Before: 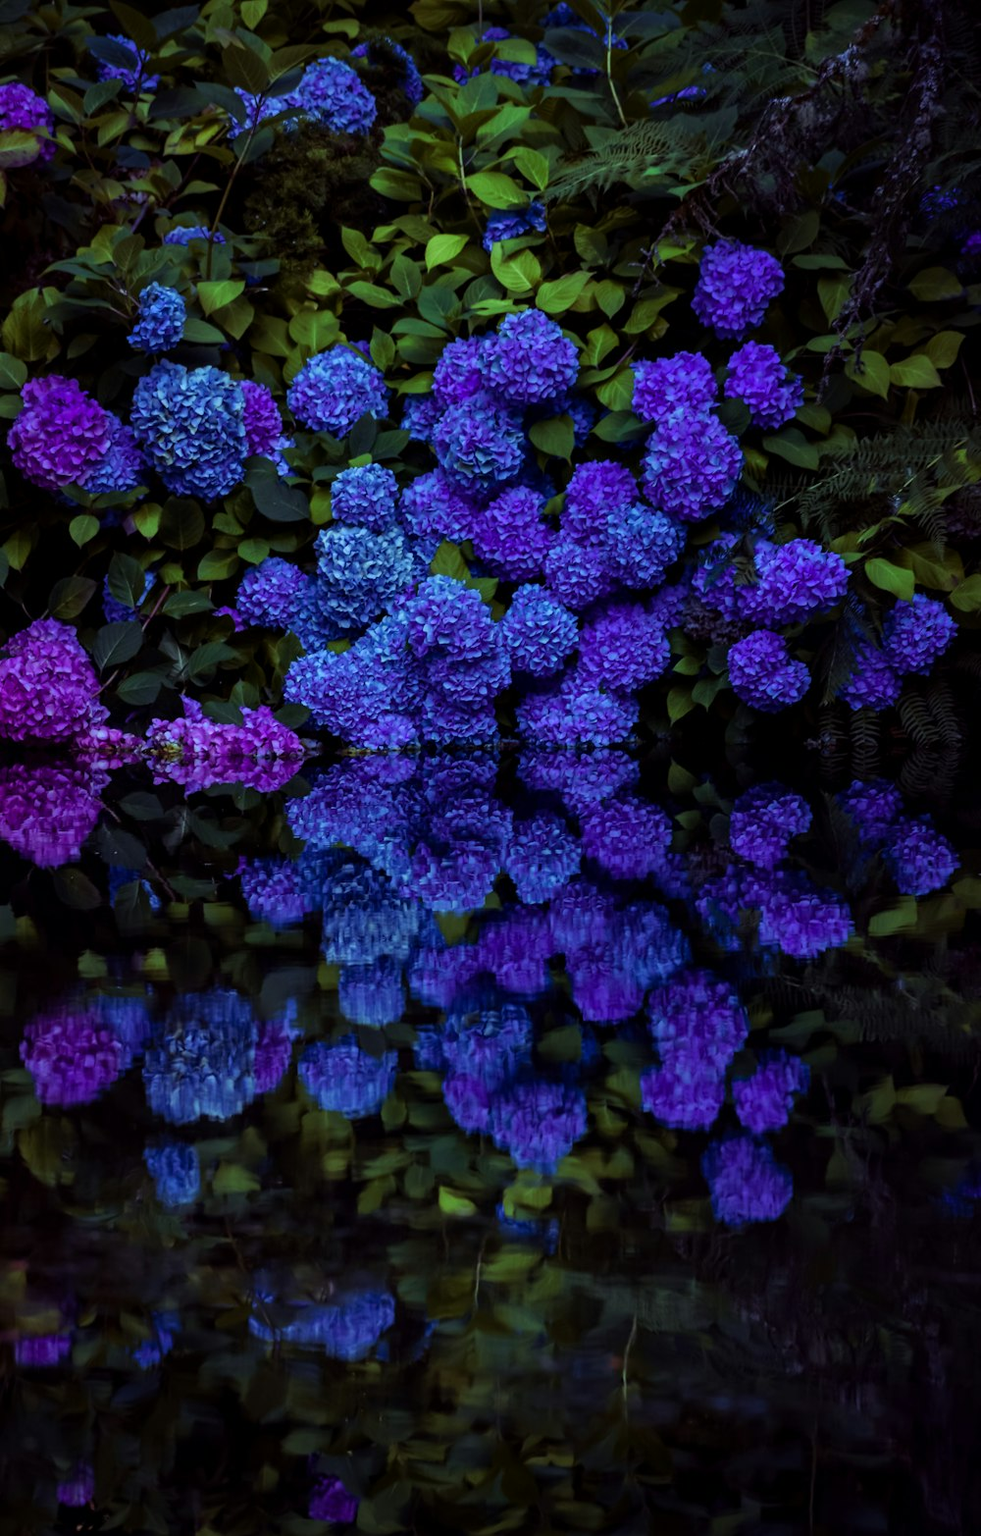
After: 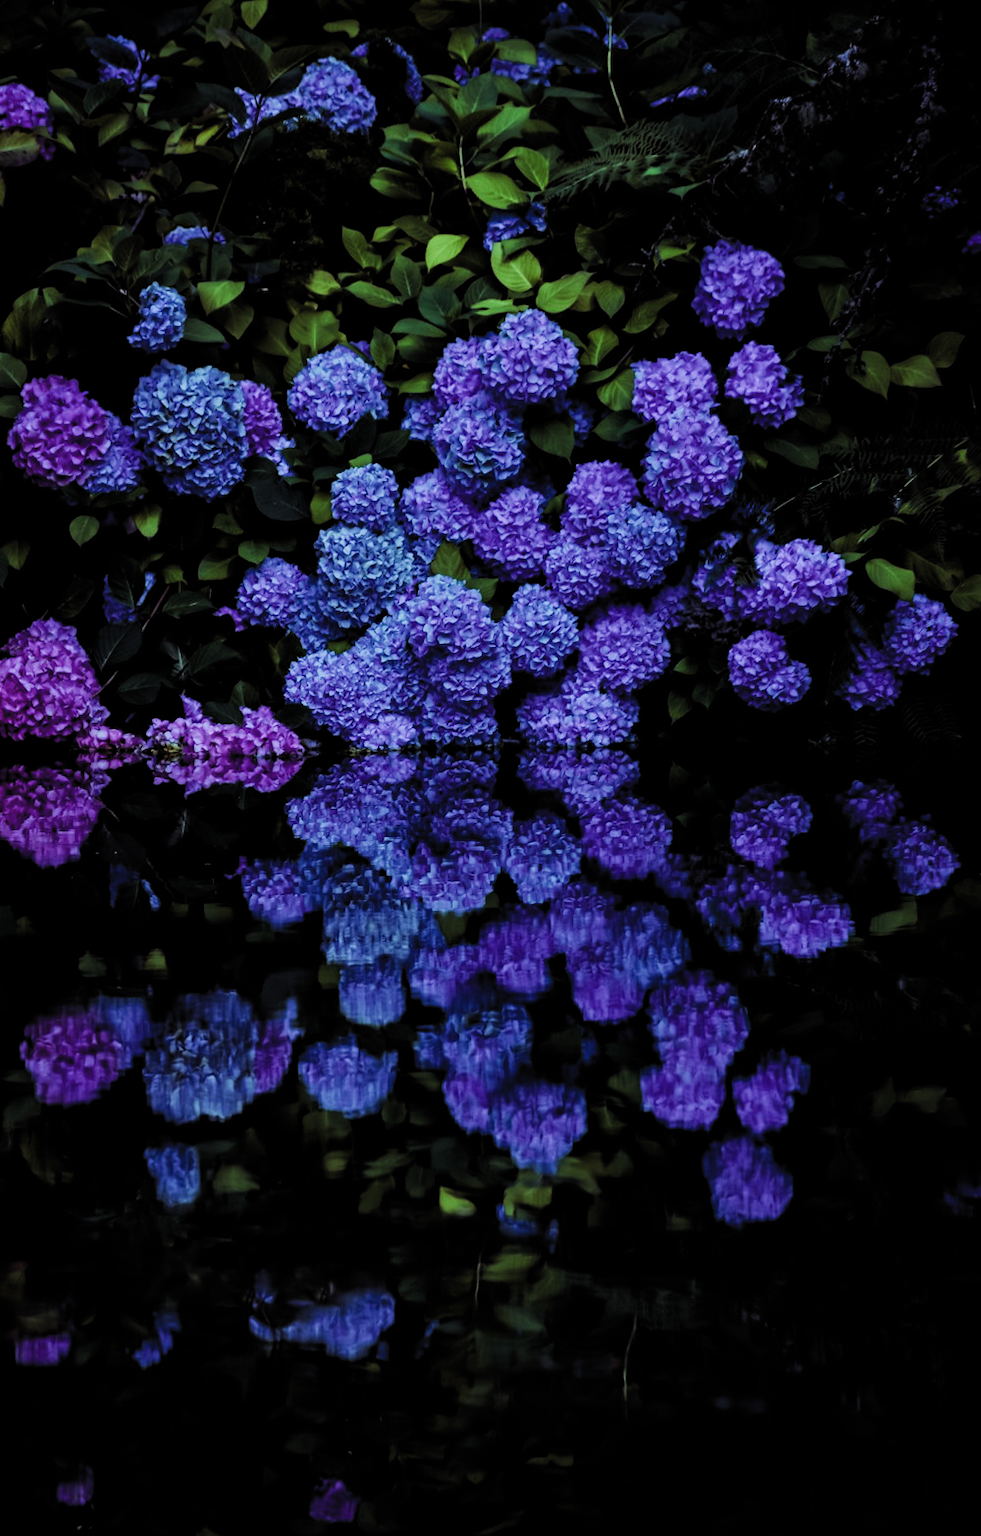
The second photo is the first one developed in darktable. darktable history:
filmic rgb: black relative exposure -5 EV, white relative exposure 3.99 EV, hardness 2.88, contrast 1.393, color science v5 (2021), iterations of high-quality reconstruction 0, contrast in shadows safe, contrast in highlights safe
